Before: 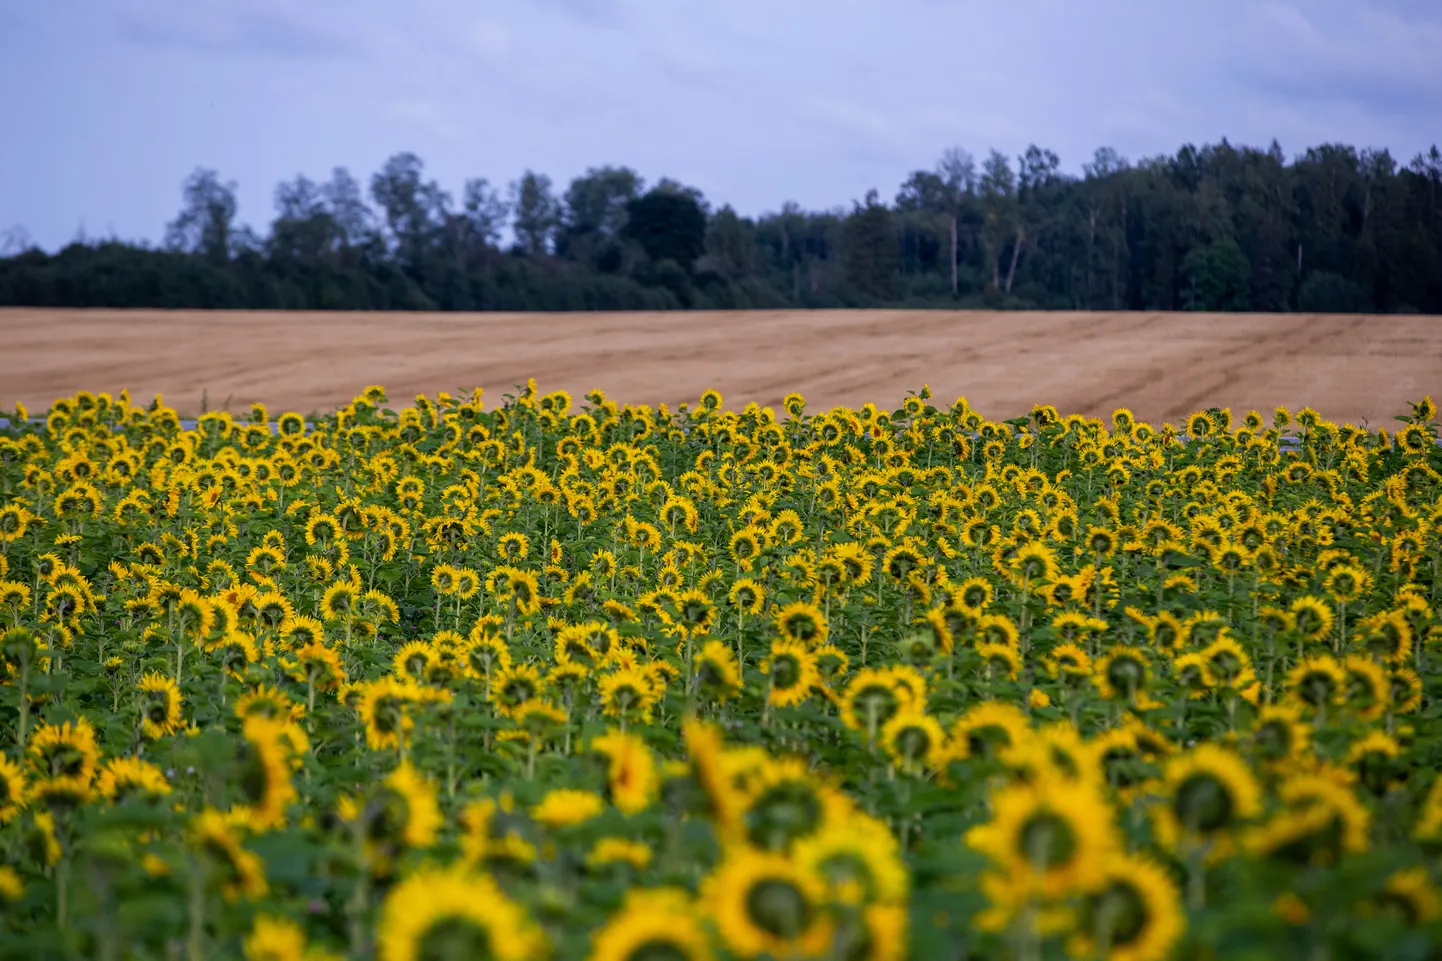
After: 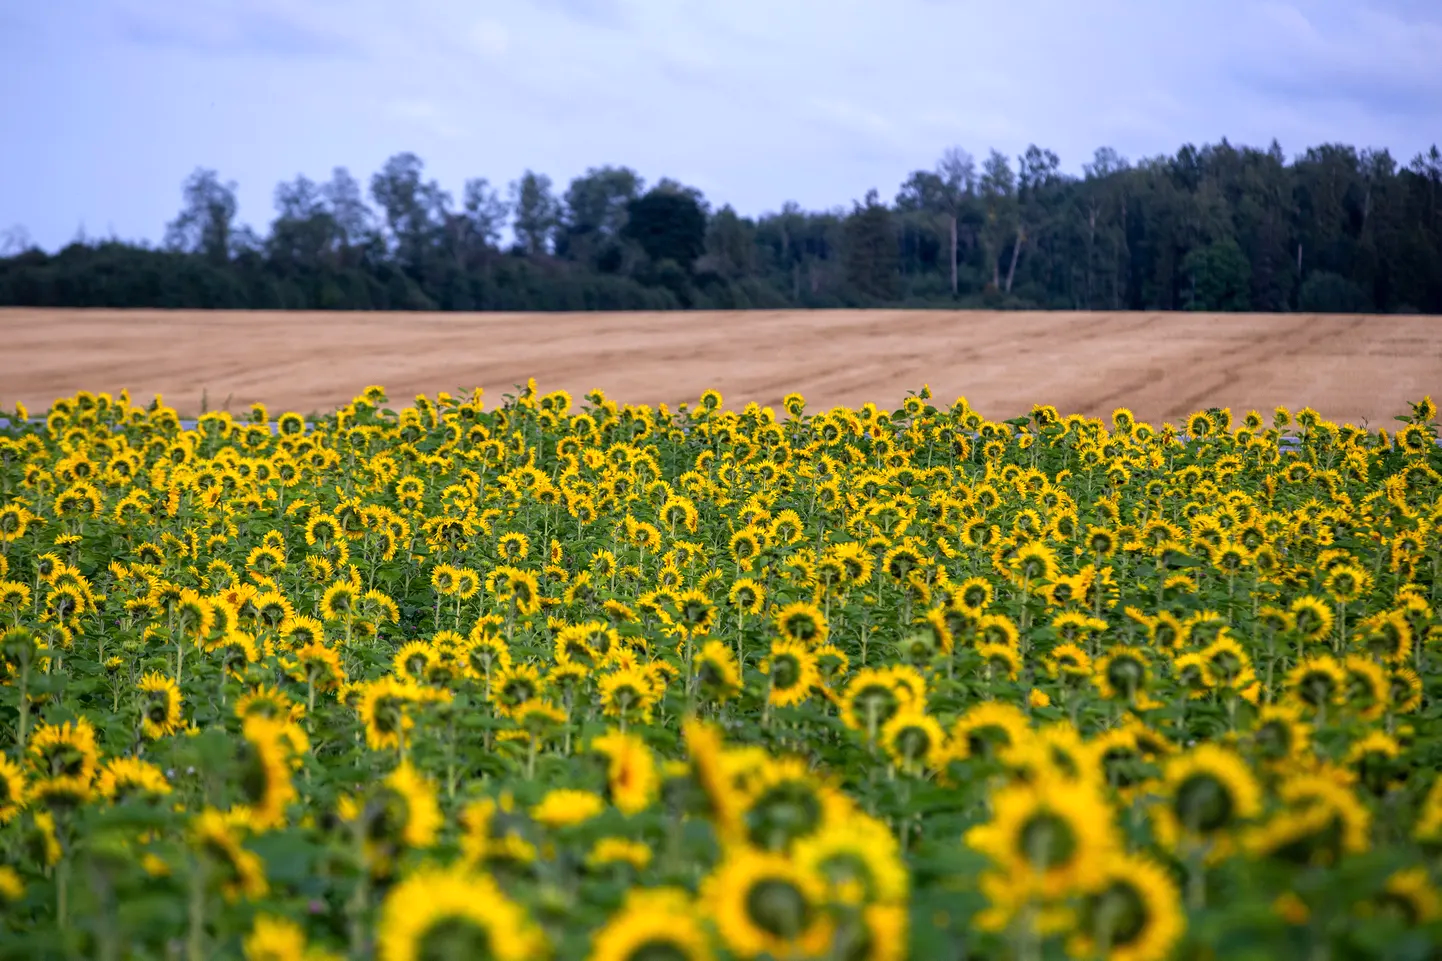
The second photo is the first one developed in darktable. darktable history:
exposure: exposure 0.433 EV, compensate exposure bias true, compensate highlight preservation false
